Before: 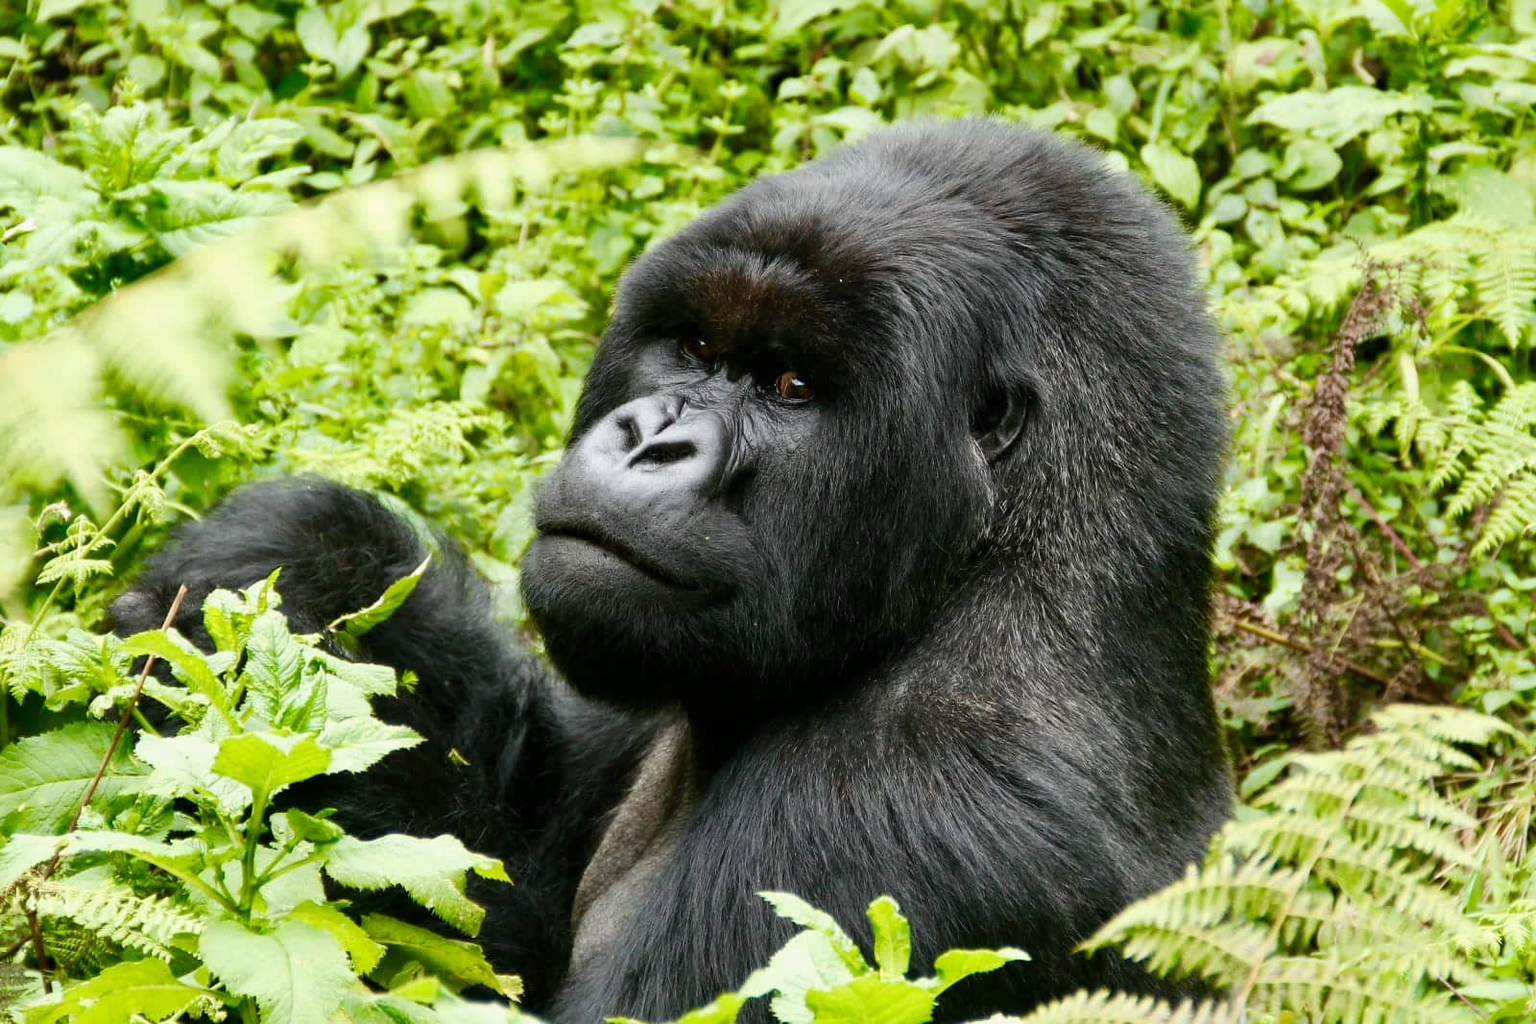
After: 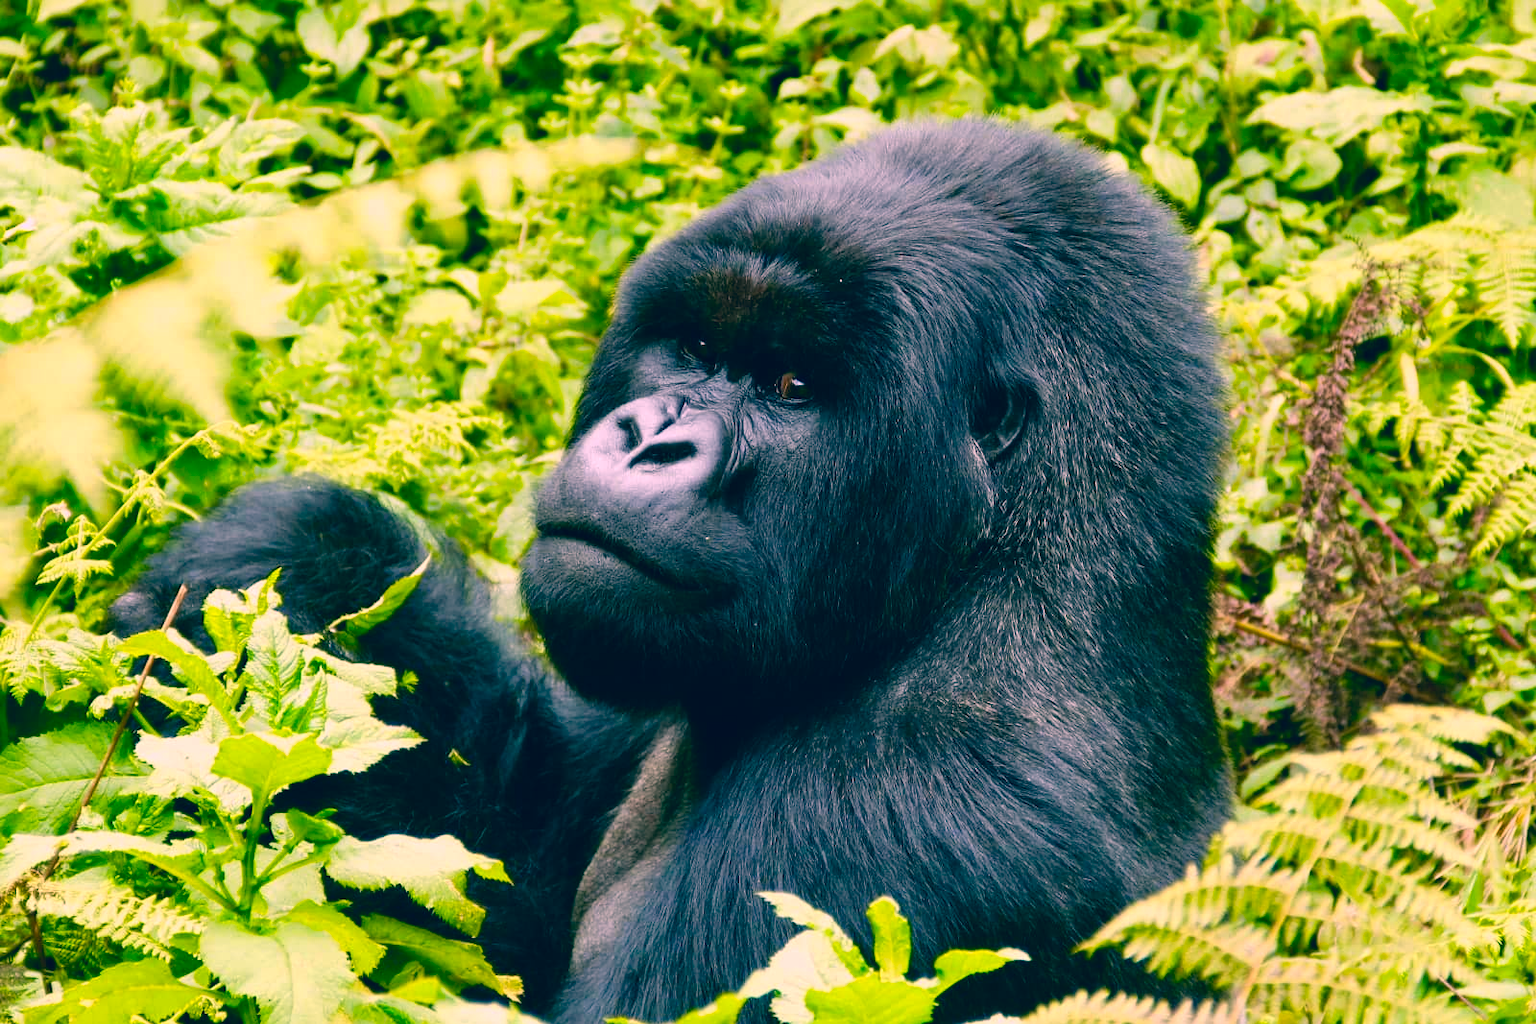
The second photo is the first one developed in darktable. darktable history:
color correction: highlights a* 16.71, highlights b* 0.271, shadows a* -15.44, shadows b* -14.69, saturation 1.56
